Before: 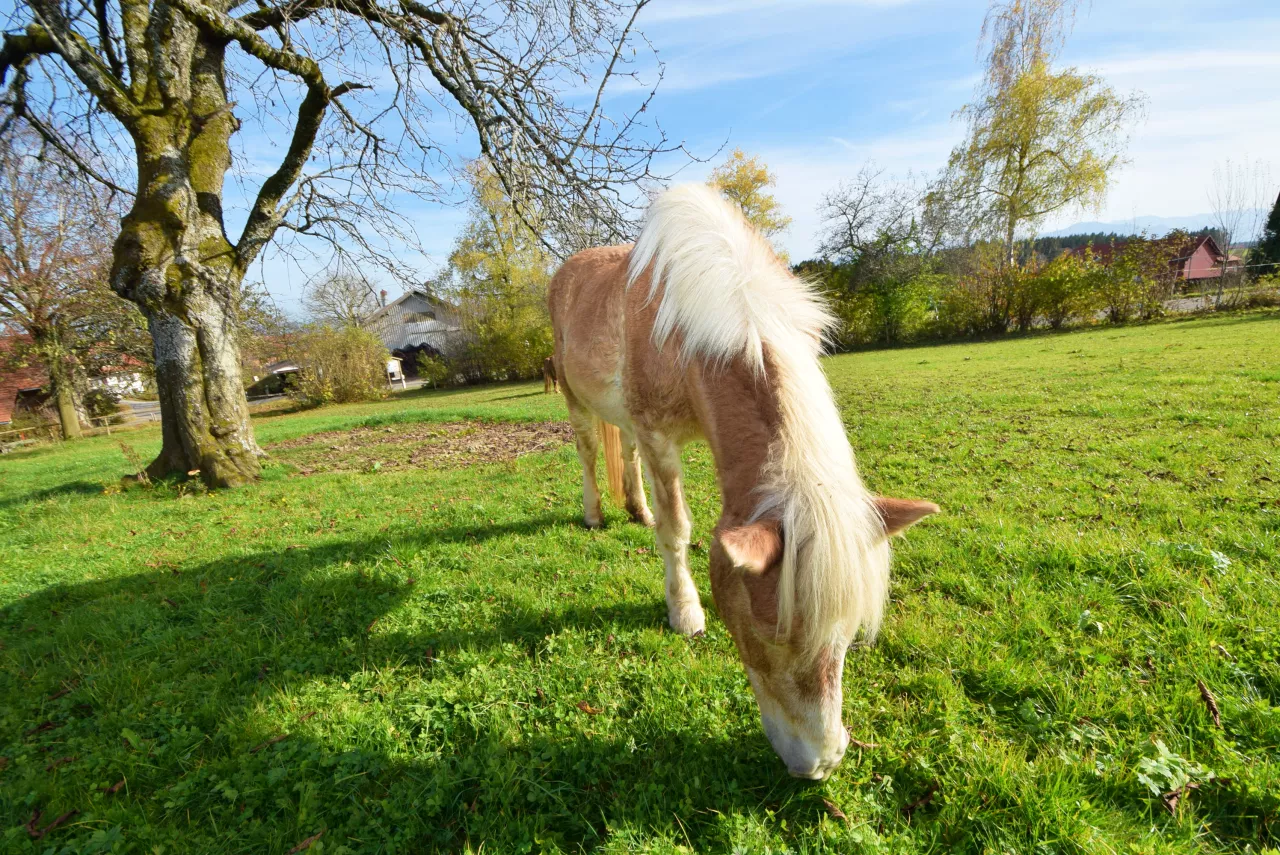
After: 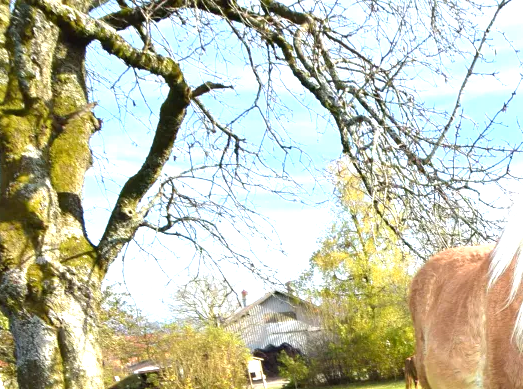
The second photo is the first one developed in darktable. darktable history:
exposure: black level correction 0, exposure 0.888 EV, compensate highlight preservation false
crop and rotate: left 10.932%, top 0.055%, right 48.156%, bottom 54.34%
levels: levels [0, 0.476, 0.951]
